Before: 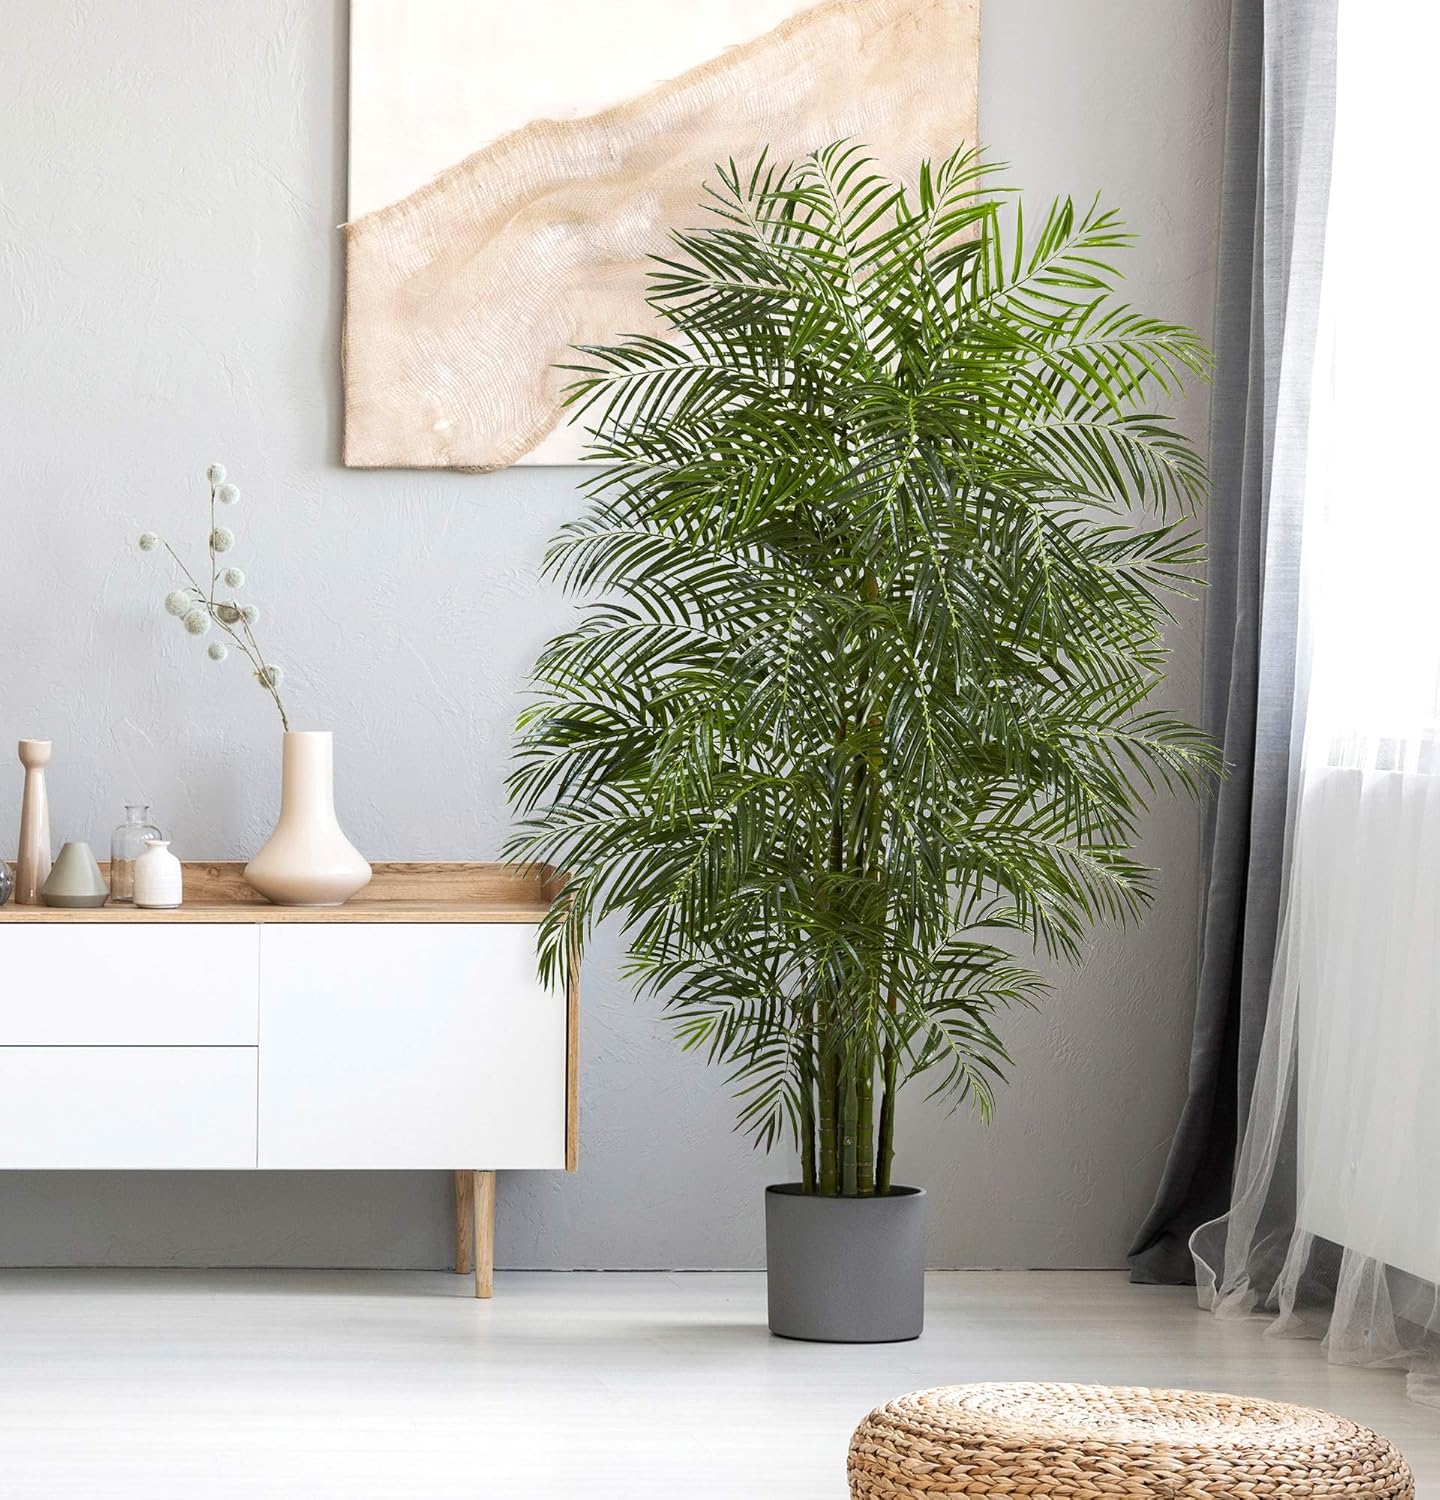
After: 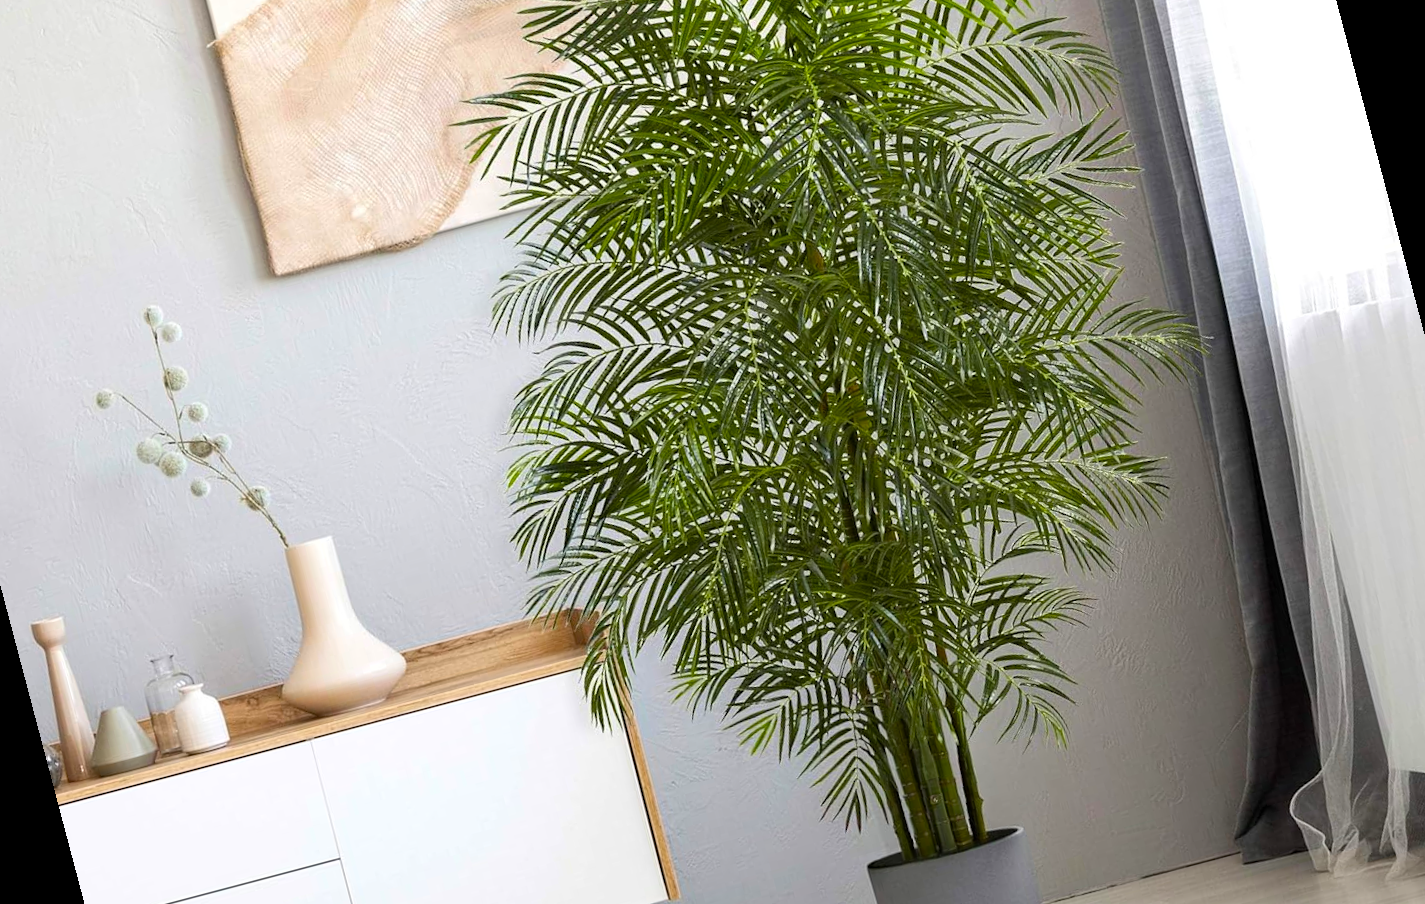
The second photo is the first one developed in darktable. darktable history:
color balance rgb: perceptual saturation grading › global saturation 20%, global vibrance 20%
rotate and perspective: rotation -14.8°, crop left 0.1, crop right 0.903, crop top 0.25, crop bottom 0.748
